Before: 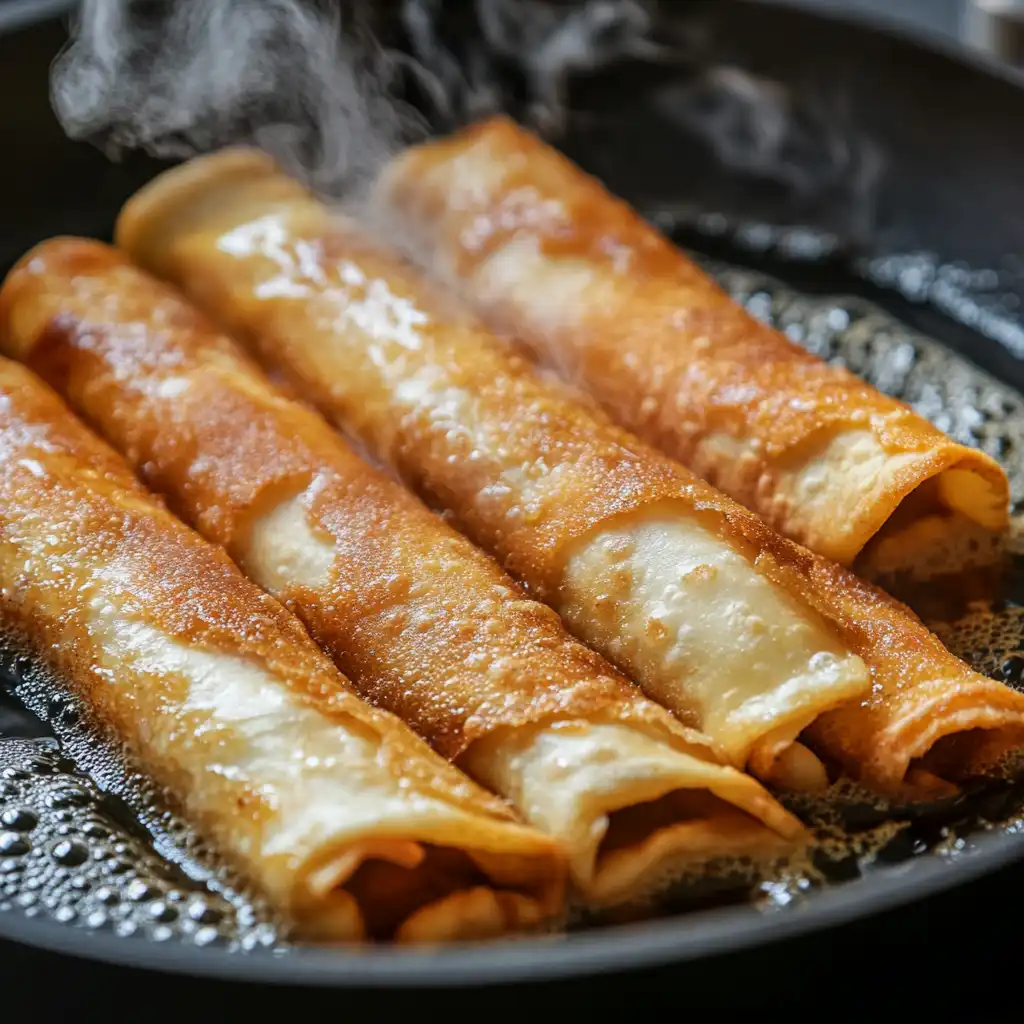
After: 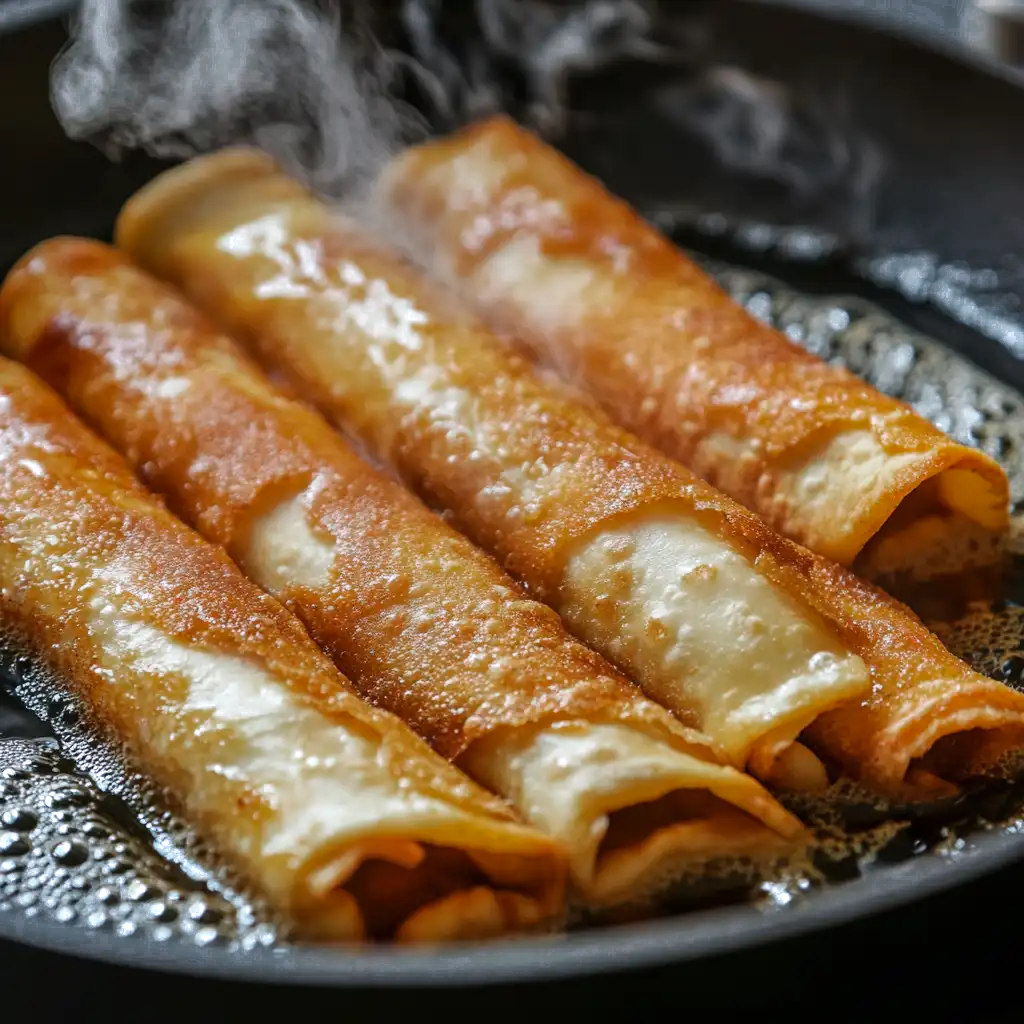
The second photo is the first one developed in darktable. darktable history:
color zones: curves: ch0 [(0.203, 0.433) (0.607, 0.517) (0.697, 0.696) (0.705, 0.897)]
exposure: black level correction 0, compensate highlight preservation false
local contrast: mode bilateral grid, contrast 21, coarseness 49, detail 101%, midtone range 0.2
